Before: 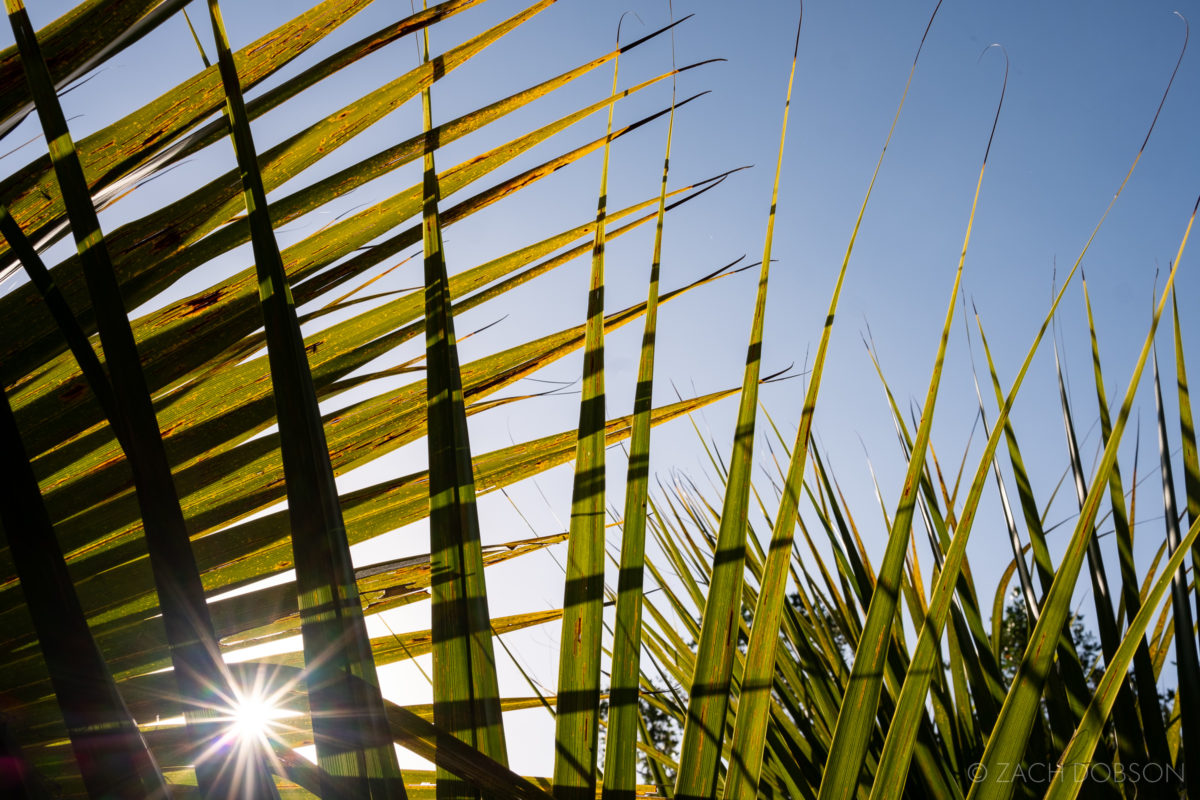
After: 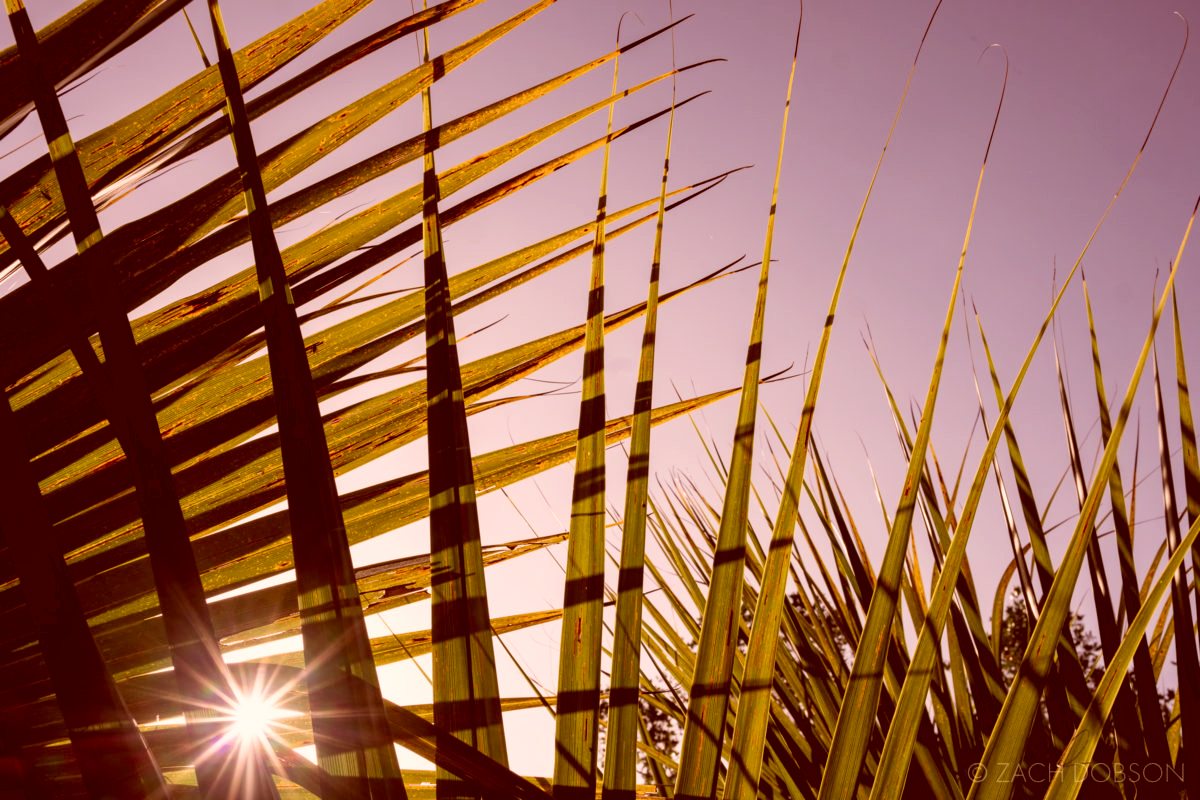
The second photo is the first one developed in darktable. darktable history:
color correction: highlights a* 9.03, highlights b* 9.01, shadows a* 39.39, shadows b* 39.25, saturation 0.816
shadows and highlights: radius 336.8, shadows 28.65, soften with gaussian
velvia: on, module defaults
